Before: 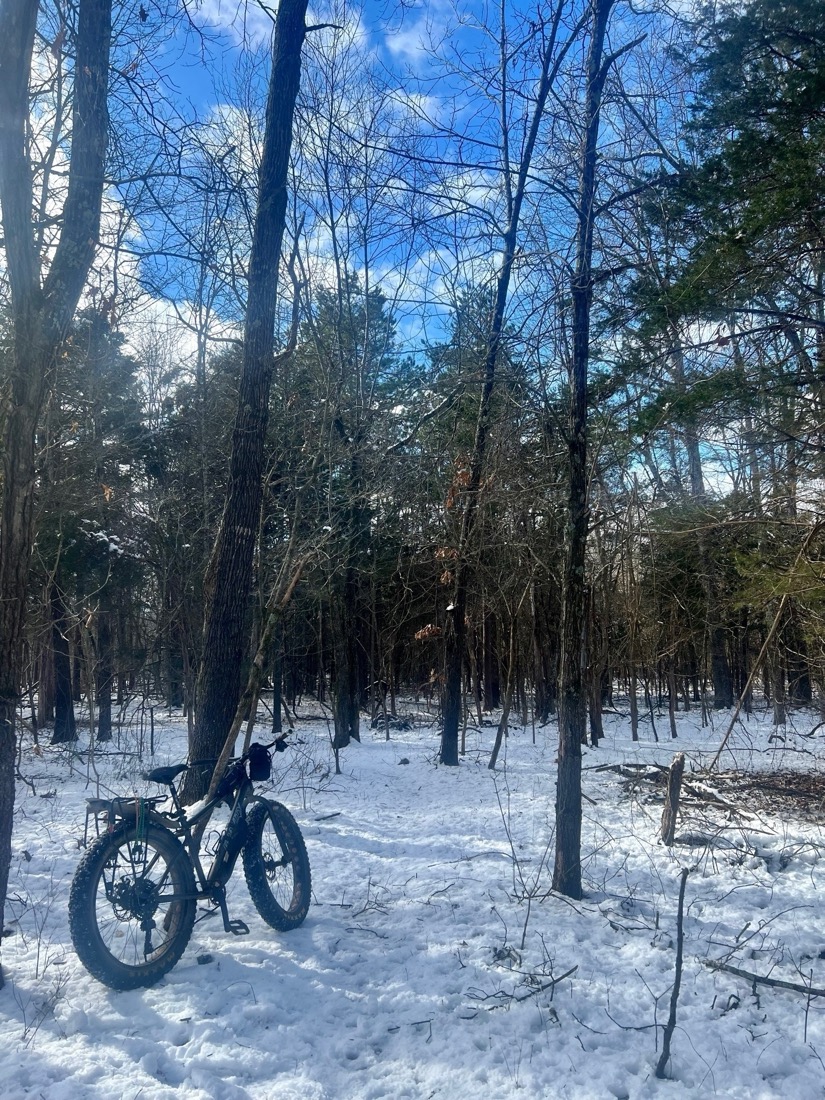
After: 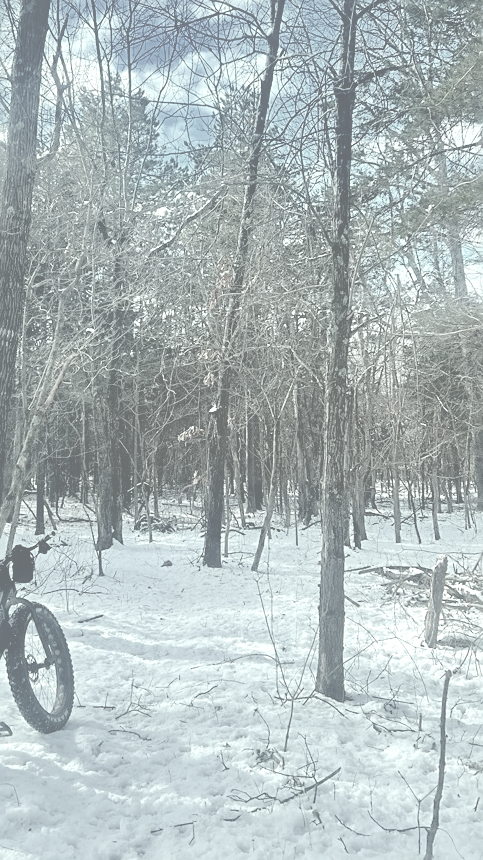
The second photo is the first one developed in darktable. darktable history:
exposure: black level correction 0, exposure 1 EV, compensate highlight preservation false
contrast brightness saturation: contrast -0.316, brightness 0.756, saturation -0.791
color correction: highlights a* -6.59, highlights b* 0.76
color balance rgb: power › luminance -3.682%, power › hue 142.3°, highlights gain › chroma 1.121%, highlights gain › hue 60.02°, perceptual saturation grading › global saturation 31.203%, global vibrance 10.078%, saturation formula JzAzBz (2021)
local contrast: mode bilateral grid, contrast 20, coarseness 51, detail 119%, midtone range 0.2
color zones: curves: ch0 [(0.25, 0.667) (0.758, 0.368)]; ch1 [(0.215, 0.245) (0.761, 0.373)]; ch2 [(0.247, 0.554) (0.761, 0.436)]
sharpen: on, module defaults
crop and rotate: left 28.745%, top 18.041%, right 12.693%, bottom 3.746%
